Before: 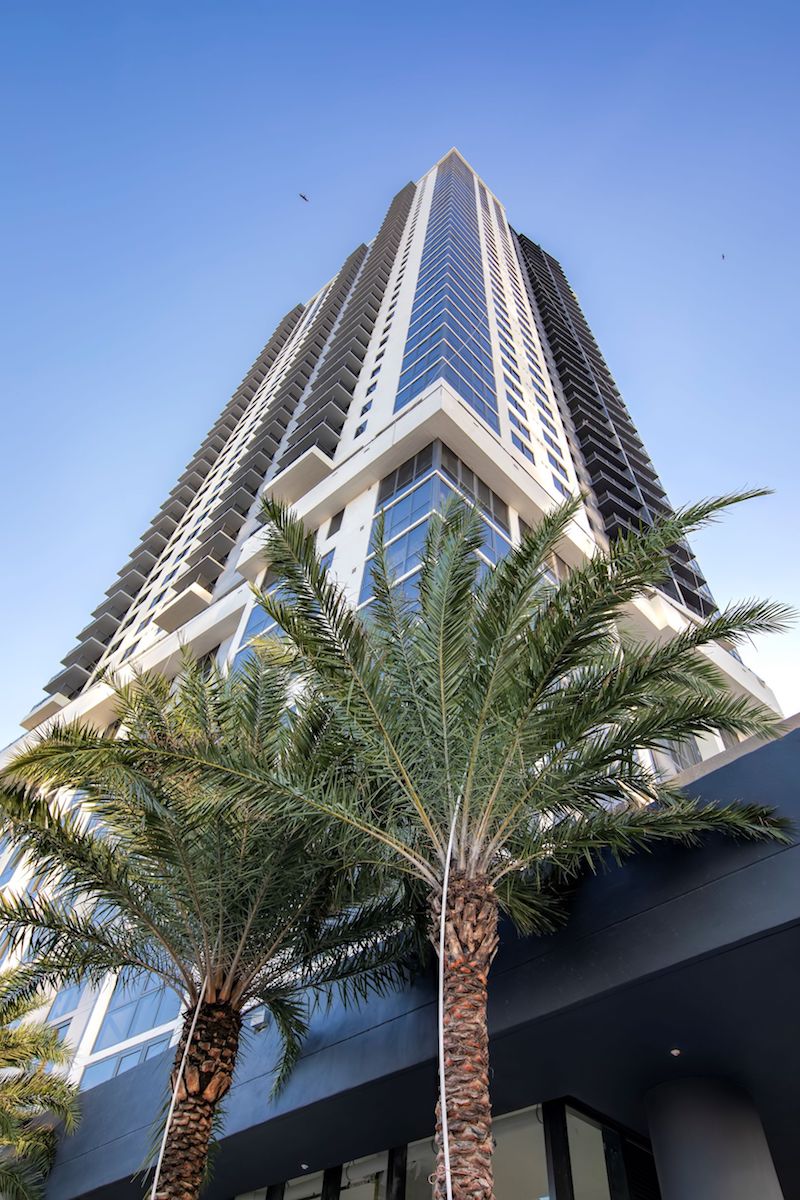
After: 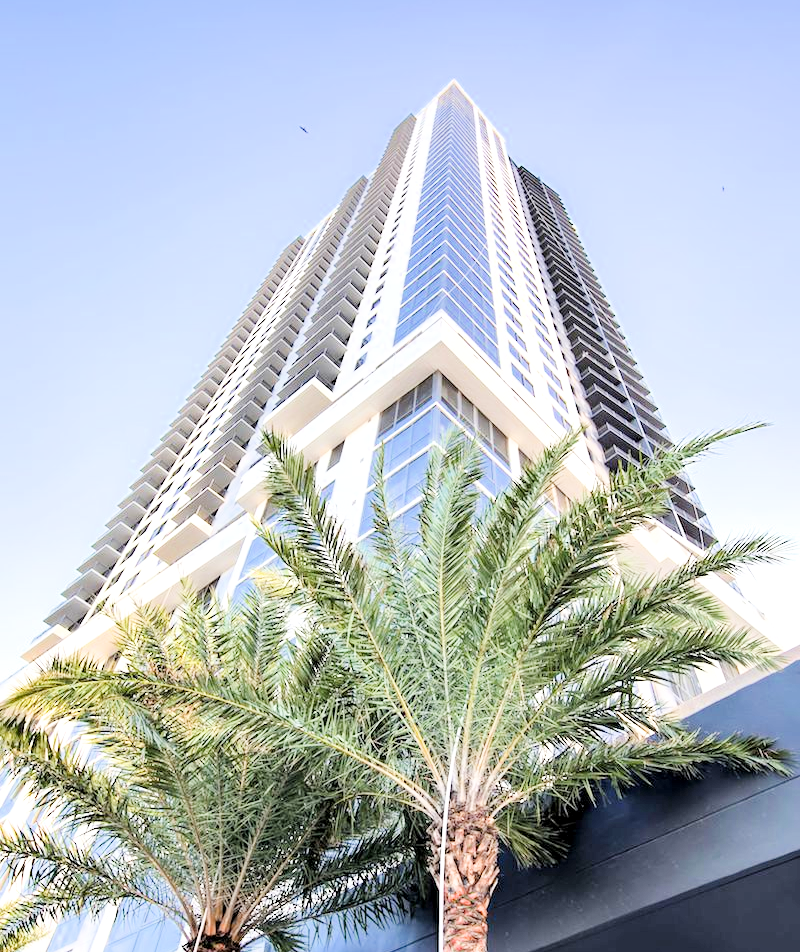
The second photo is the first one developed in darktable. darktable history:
filmic rgb: black relative exposure -7.65 EV, white relative exposure 4.56 EV, hardness 3.61, contrast 1.05
local contrast: highlights 100%, shadows 100%, detail 120%, midtone range 0.2
exposure: exposure 2.25 EV, compensate highlight preservation false
crop and rotate: top 5.667%, bottom 14.937%
